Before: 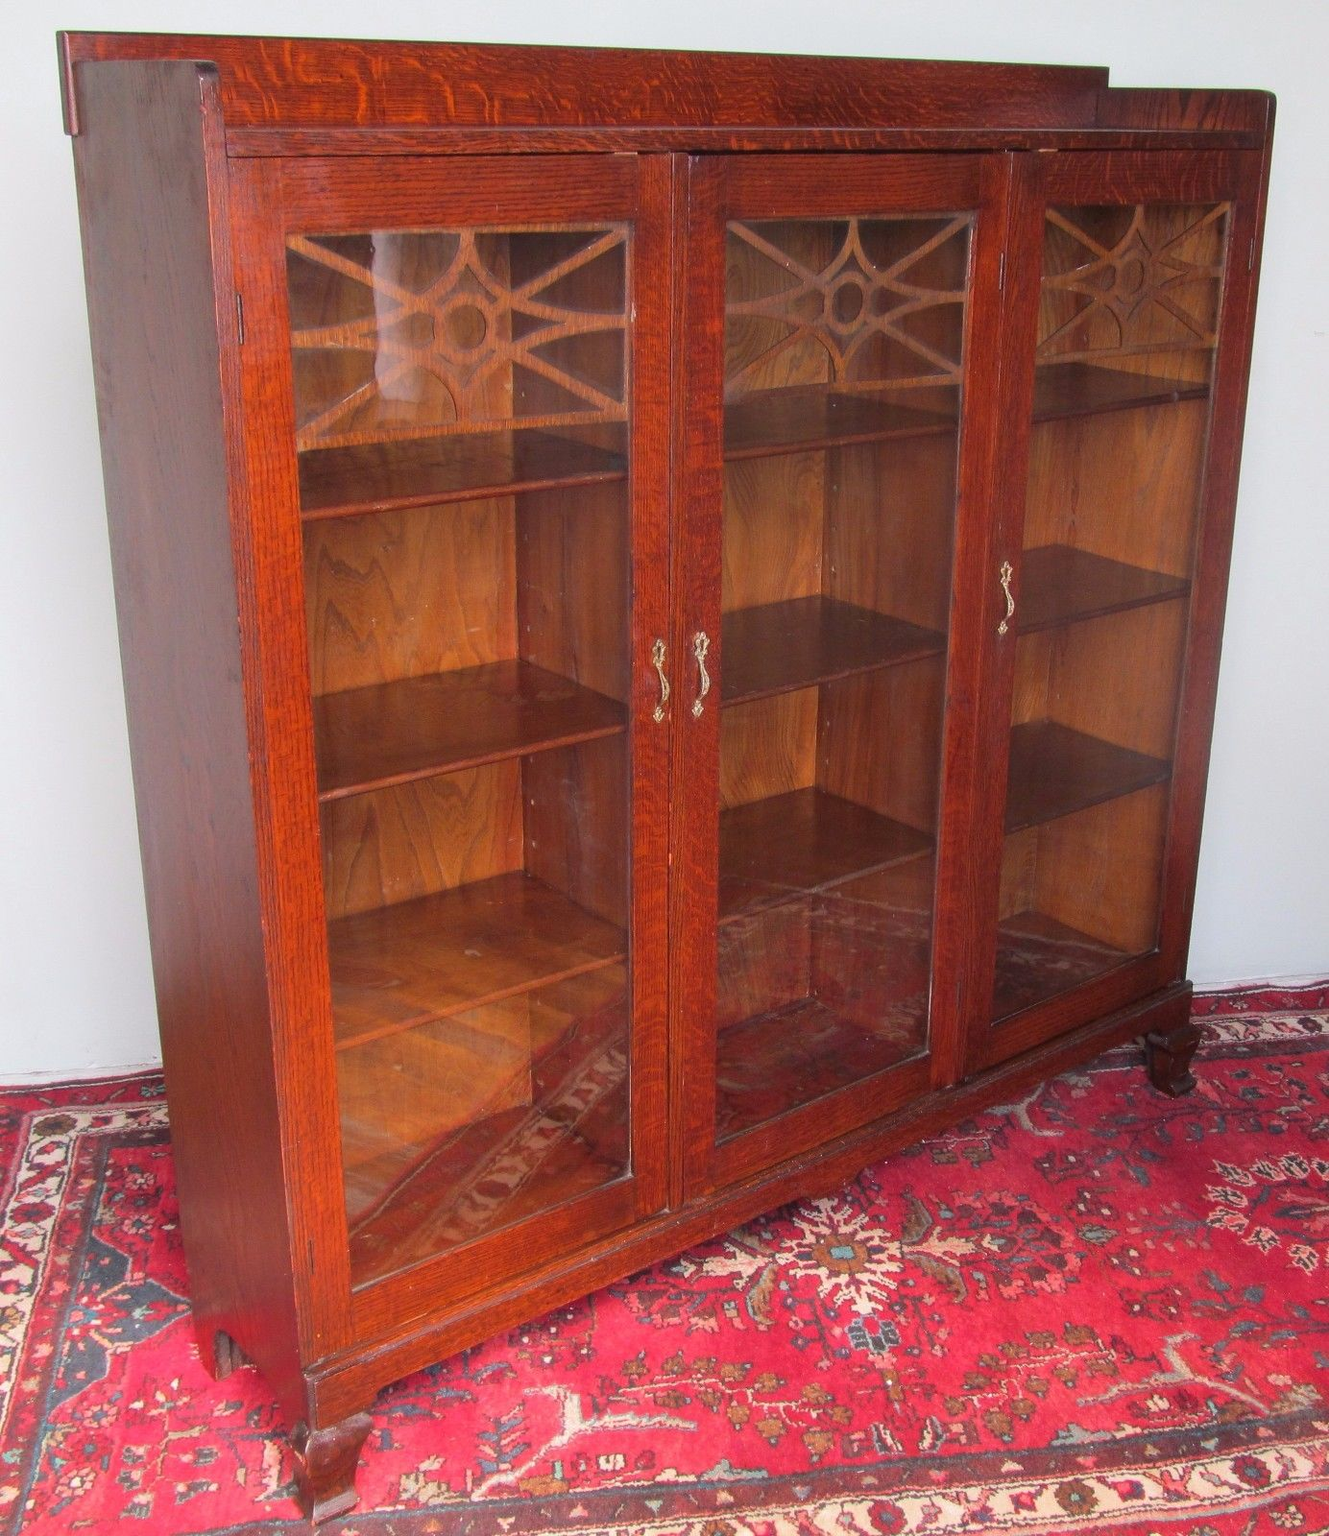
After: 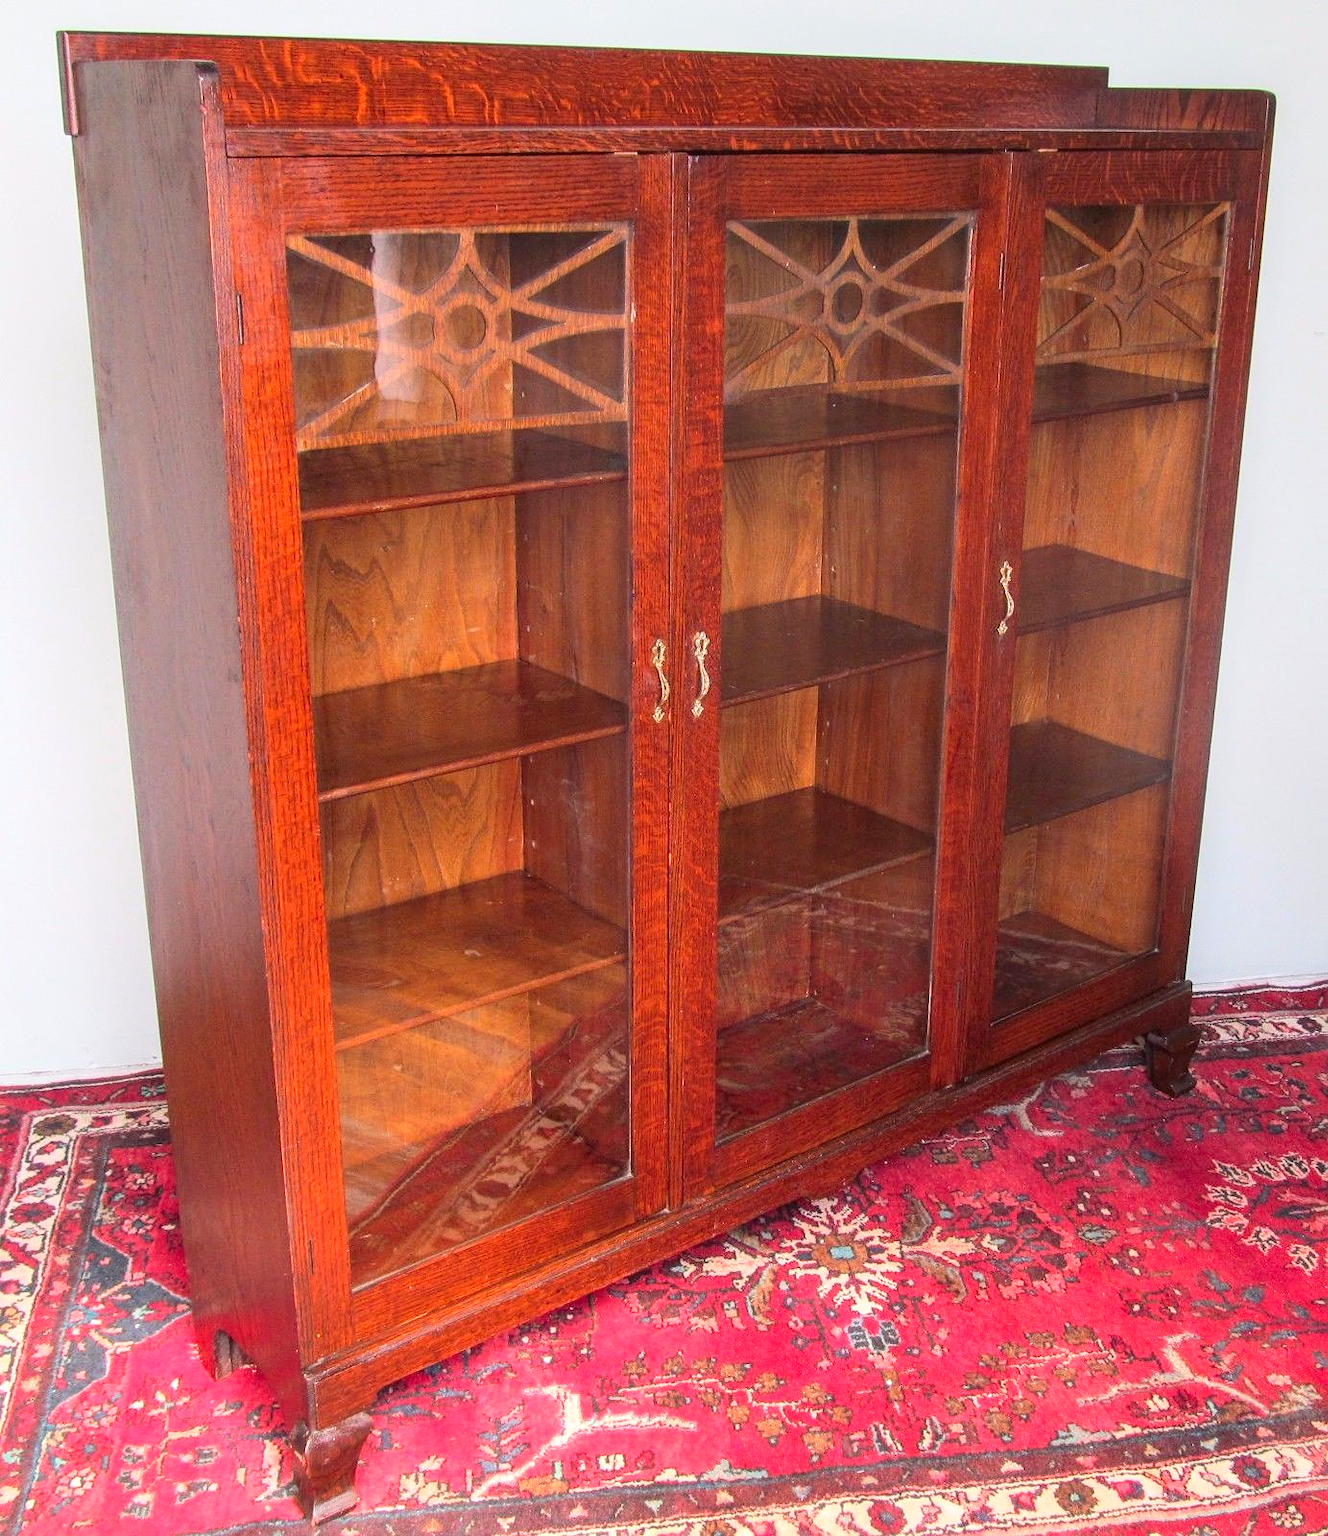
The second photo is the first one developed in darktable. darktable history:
contrast brightness saturation: contrast 0.2, brightness 0.16, saturation 0.22
local contrast: on, module defaults
sharpen: amount 0.2
